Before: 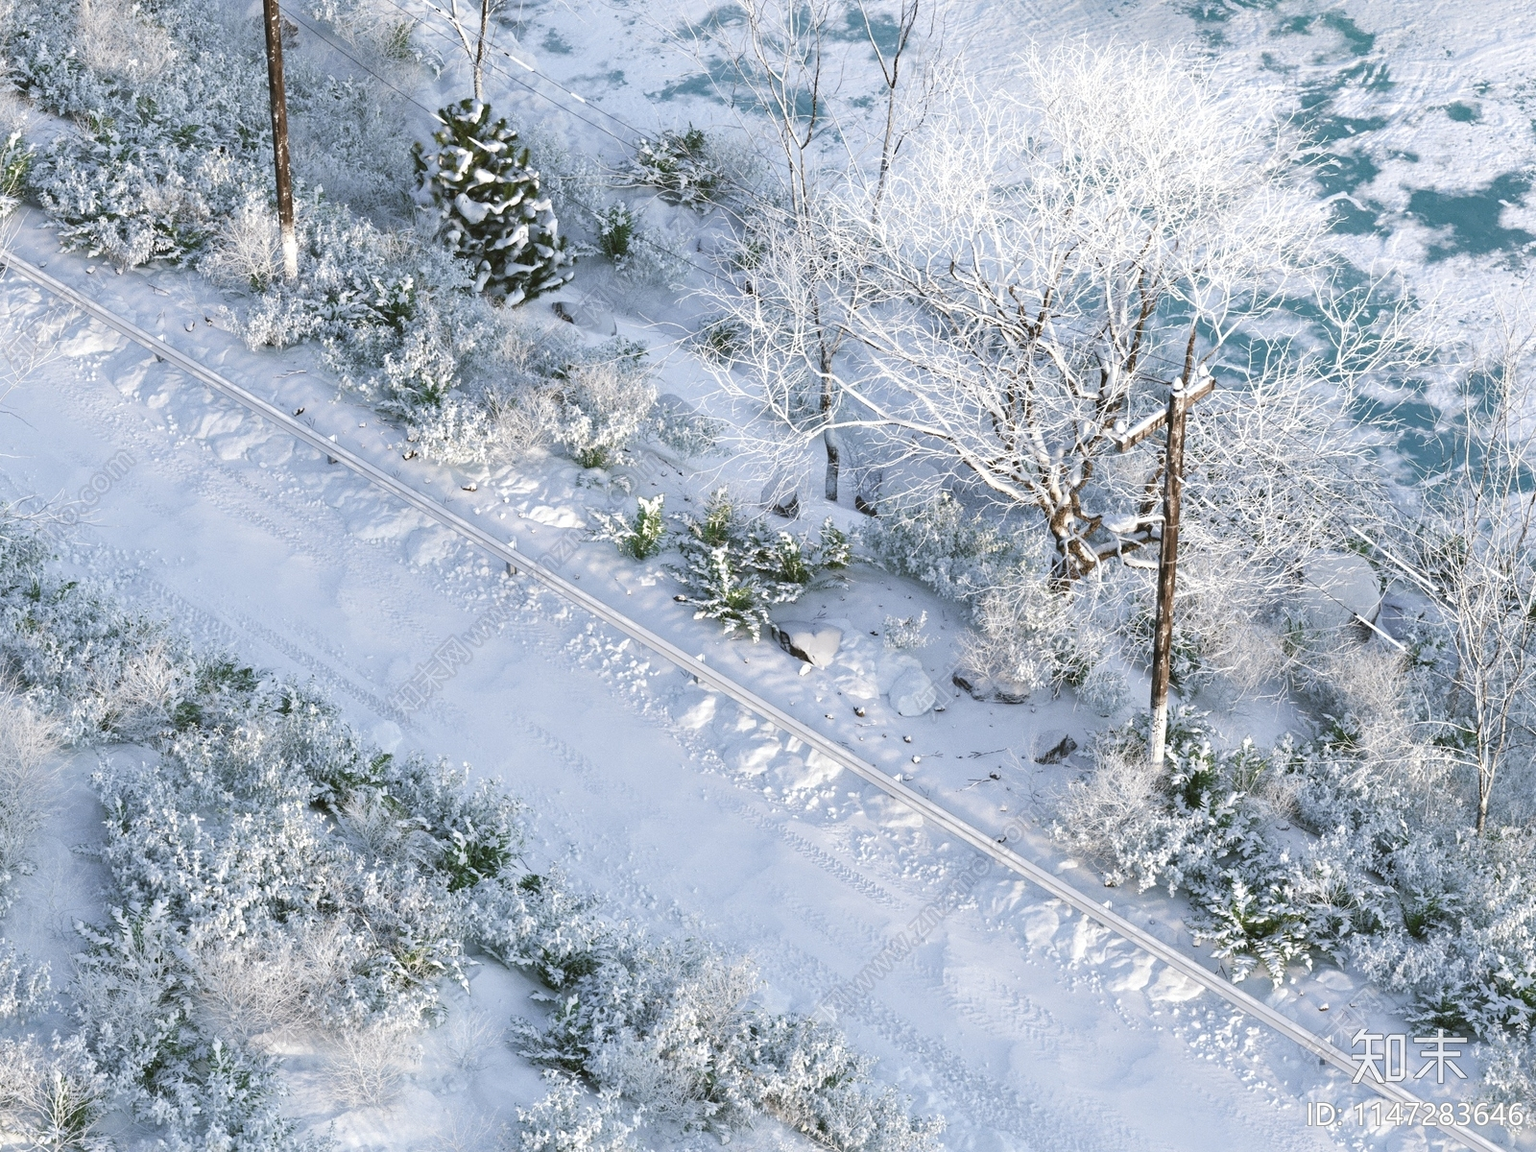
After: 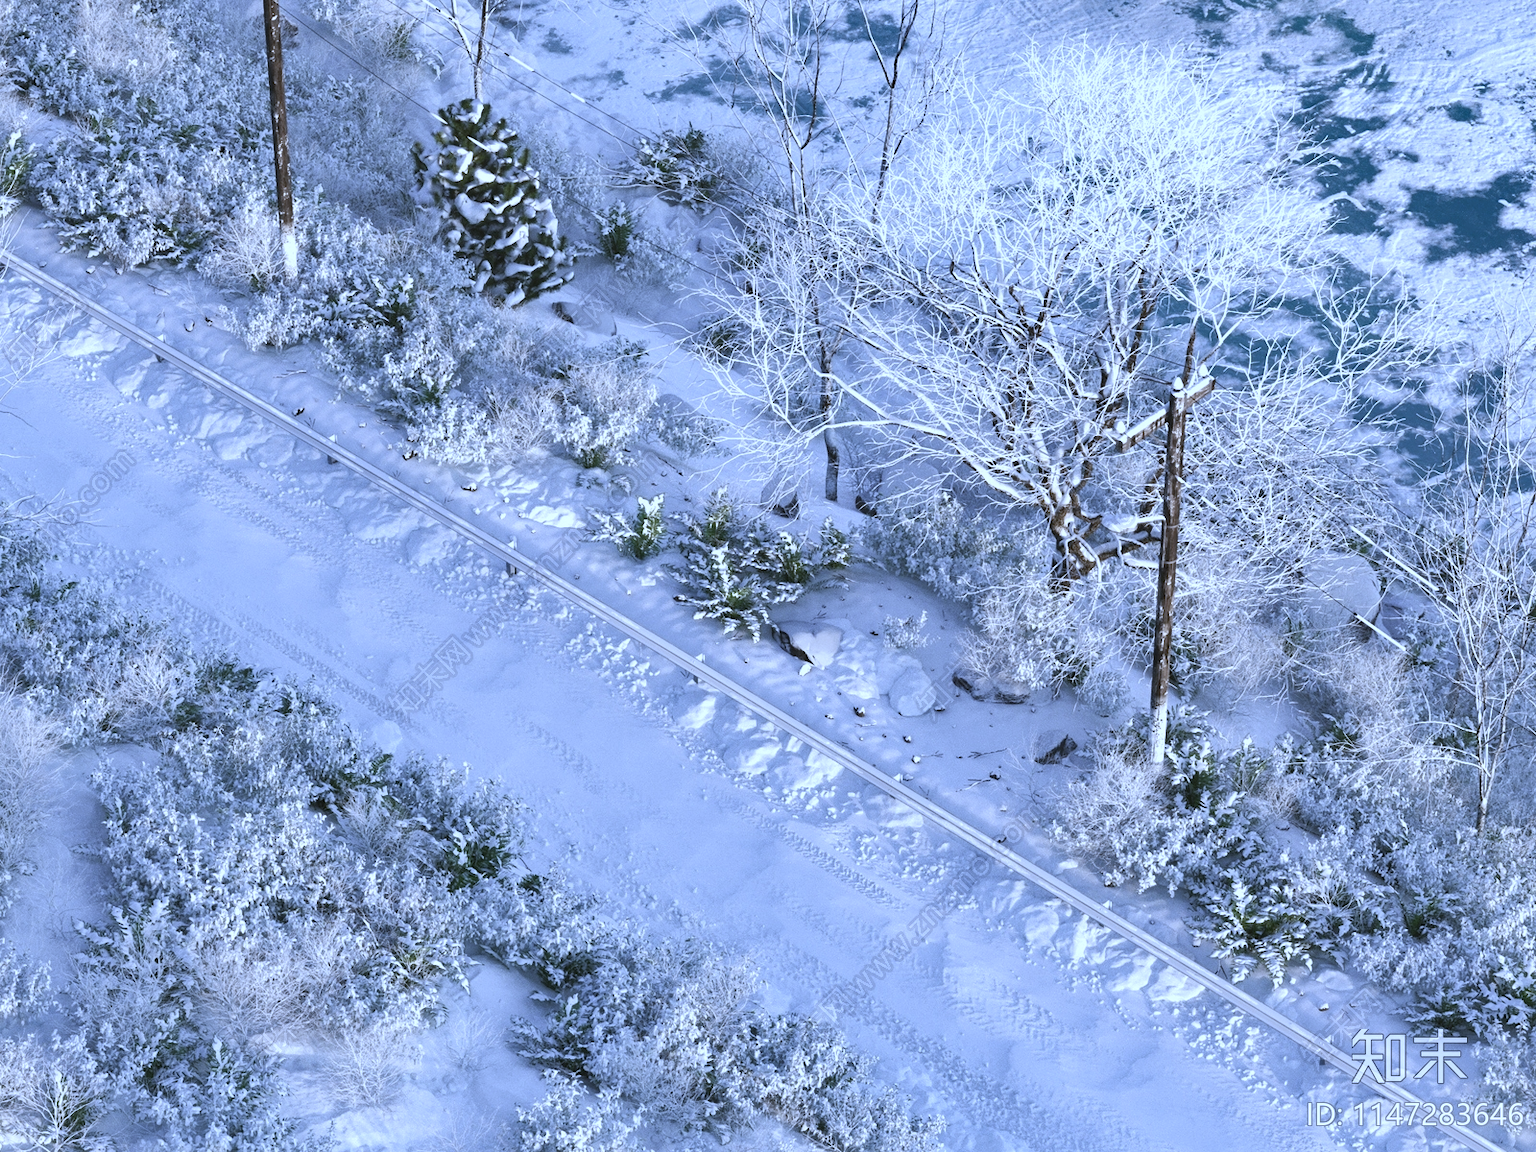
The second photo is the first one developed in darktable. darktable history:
white balance: red 0.871, blue 1.249
shadows and highlights: soften with gaussian
contrast brightness saturation: saturation -0.17
